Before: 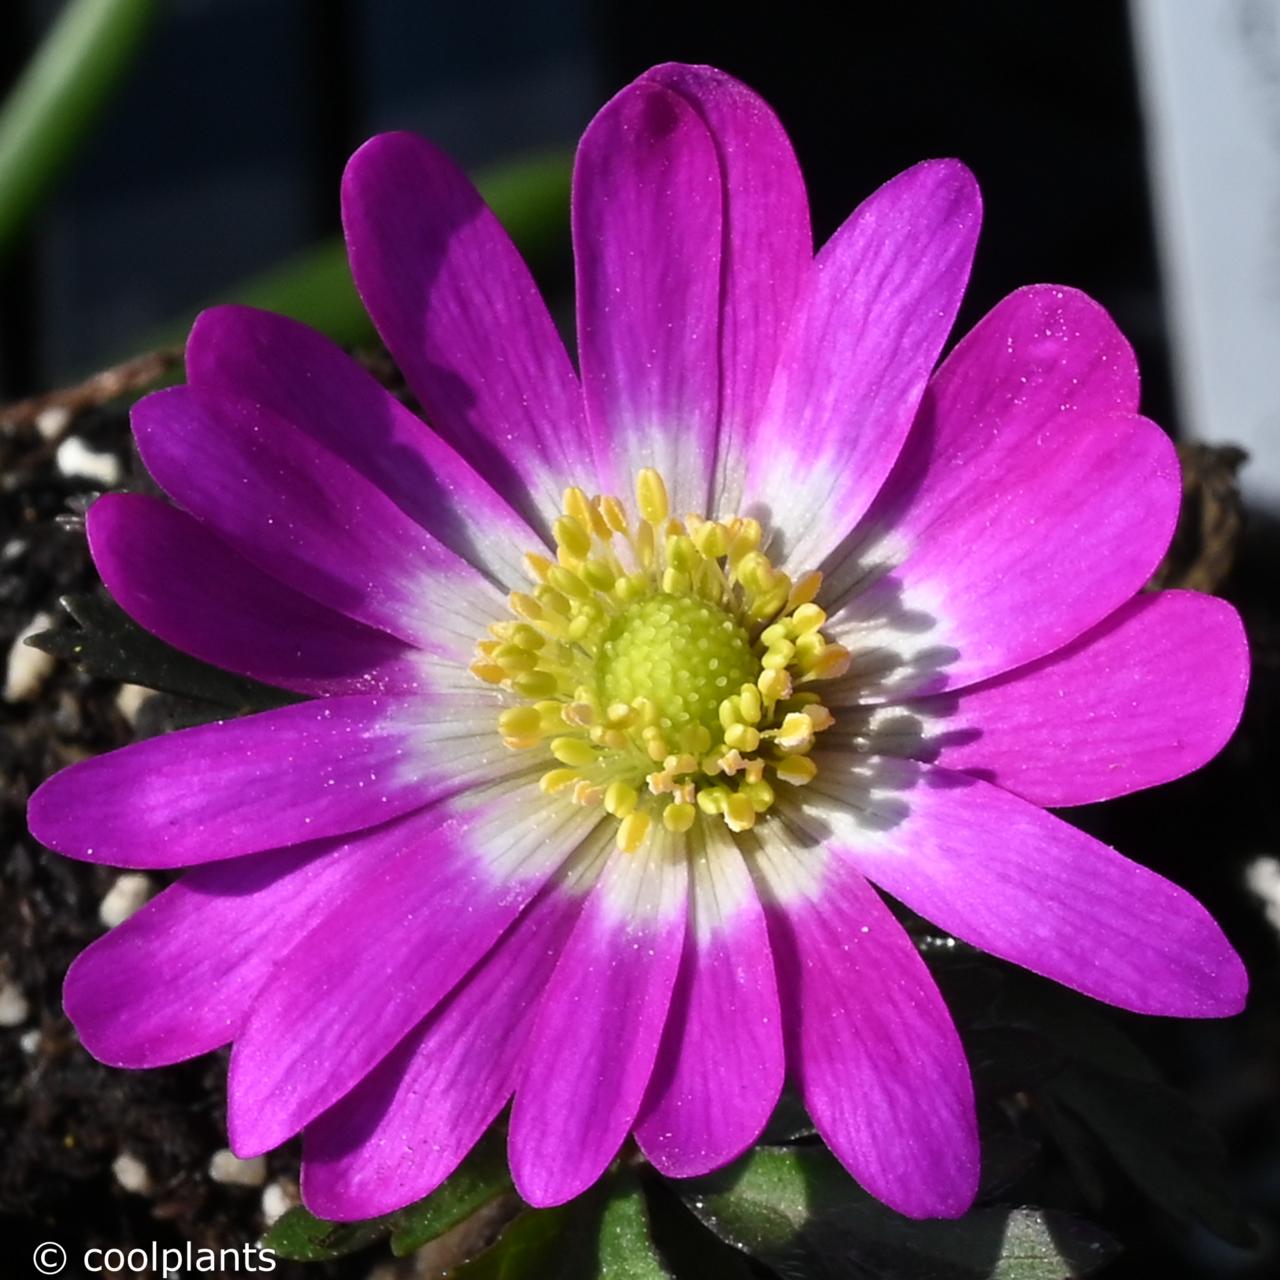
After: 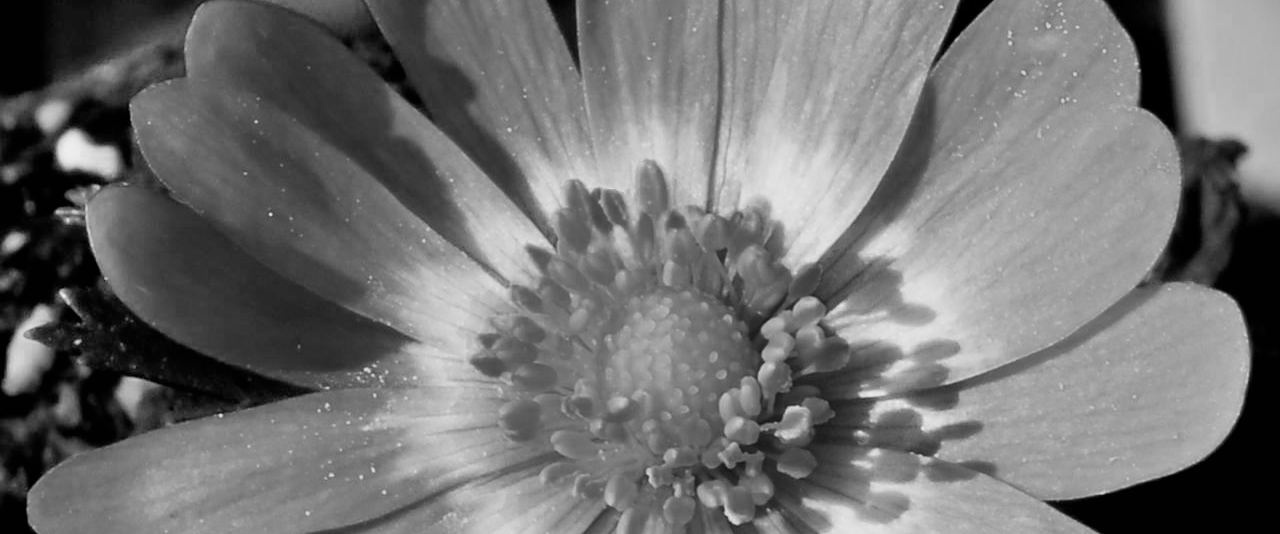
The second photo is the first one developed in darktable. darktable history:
crop and rotate: top 24.016%, bottom 34.243%
filmic rgb: black relative exposure -5.14 EV, white relative exposure 4 EV, hardness 2.88, contrast 1.201, highlights saturation mix -31.33%, iterations of high-quality reconstruction 0
contrast equalizer: octaves 7, y [[0.5, 0.5, 0.478, 0.5, 0.5, 0.5], [0.5 ×6], [0.5 ×6], [0 ×6], [0 ×6]]
tone equalizer: -8 EV 0.984 EV, -7 EV 1 EV, -6 EV 0.985 EV, -5 EV 1.02 EV, -4 EV 1.01 EV, -3 EV 0.726 EV, -2 EV 0.474 EV, -1 EV 0.254 EV
color zones: curves: ch0 [(0.002, 0.429) (0.121, 0.212) (0.198, 0.113) (0.276, 0.344) (0.331, 0.541) (0.41, 0.56) (0.482, 0.289) (0.619, 0.227) (0.721, 0.18) (0.821, 0.435) (0.928, 0.555) (1, 0.587)]; ch1 [(0, 0) (0.143, 0) (0.286, 0) (0.429, 0) (0.571, 0) (0.714, 0) (0.857, 0)]
shadows and highlights: shadows 33.41, highlights -47.75, compress 49.93%, soften with gaussian
exposure: black level correction 0.001, exposure 0.298 EV, compensate highlight preservation false
